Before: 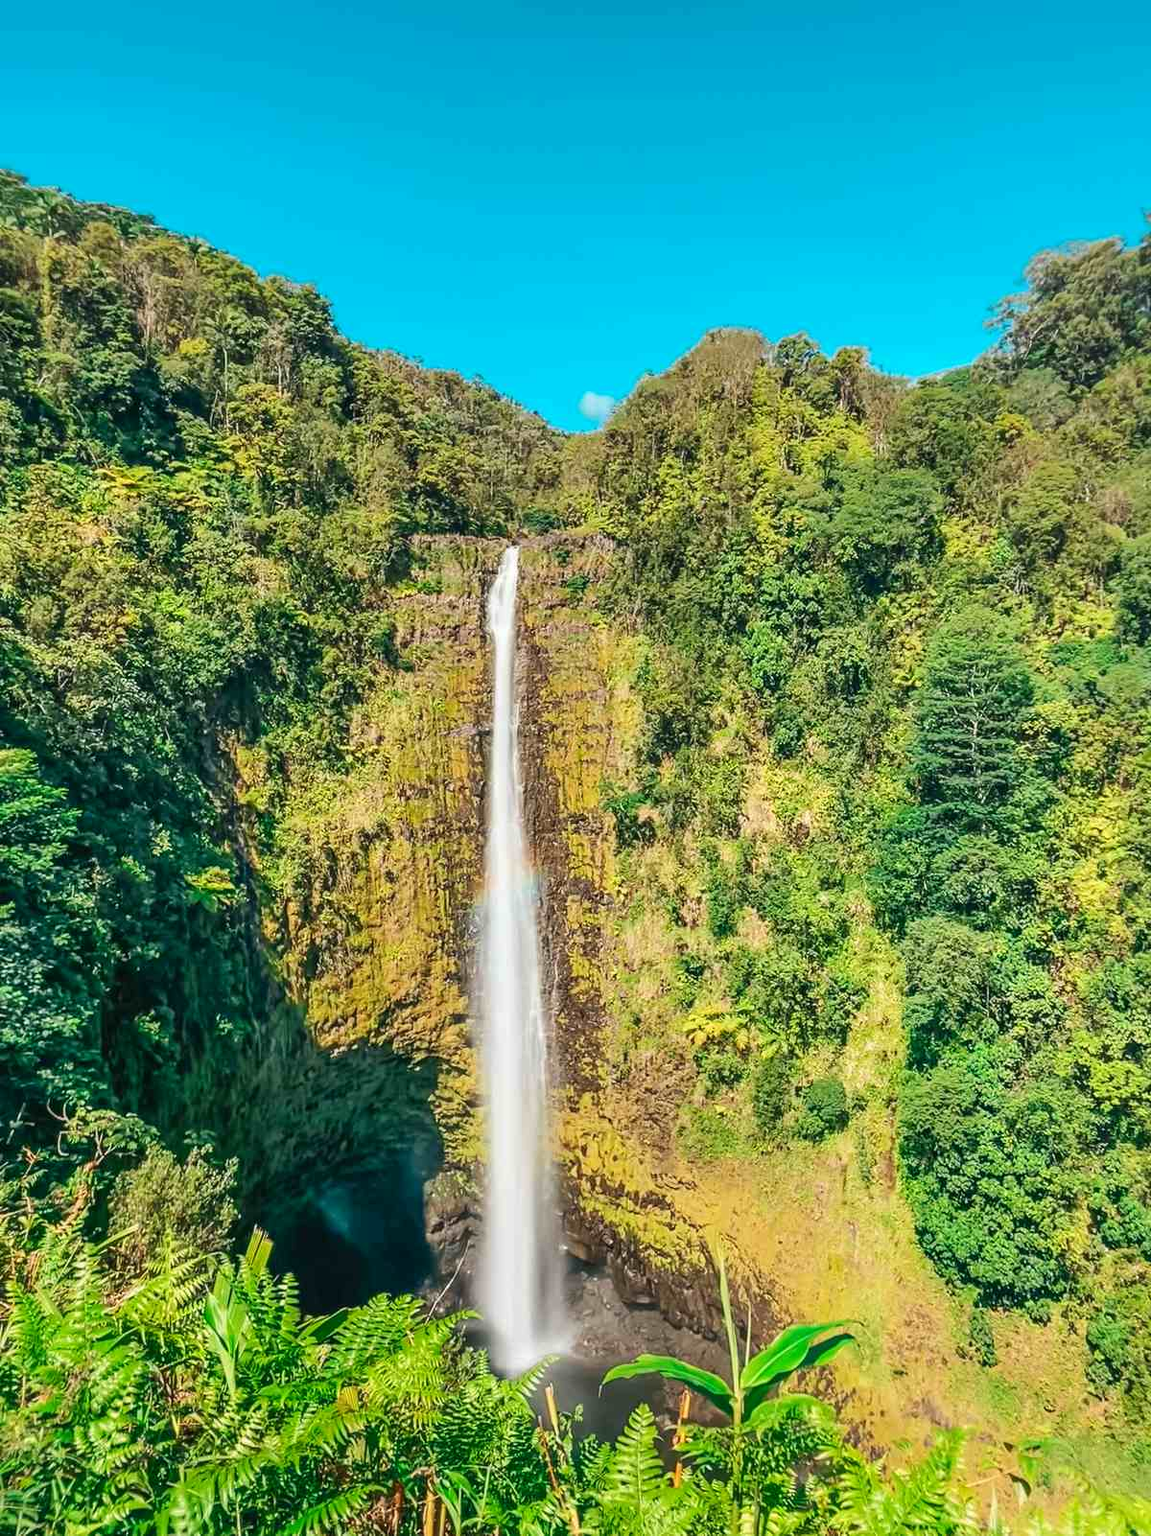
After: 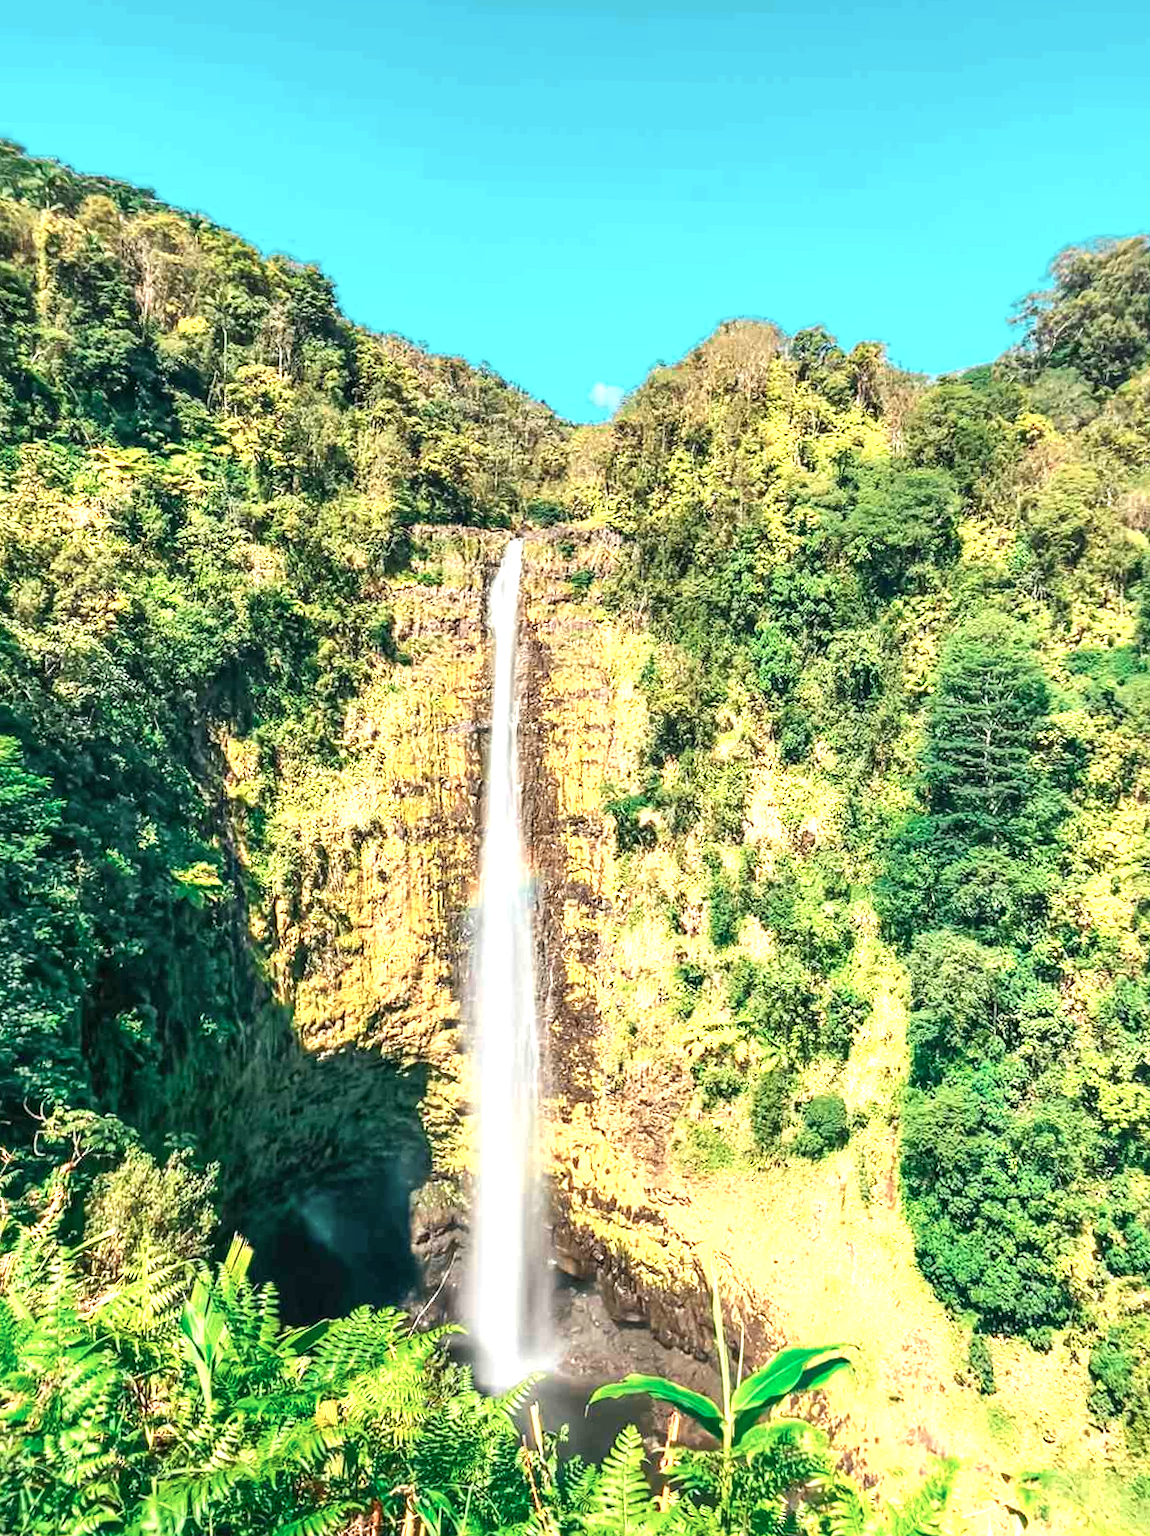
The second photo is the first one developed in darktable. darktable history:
crop and rotate: angle -1.29°
color zones: curves: ch0 [(0.018, 0.548) (0.224, 0.64) (0.425, 0.447) (0.675, 0.575) (0.732, 0.579)]; ch1 [(0.066, 0.487) (0.25, 0.5) (0.404, 0.43) (0.75, 0.421) (0.956, 0.421)]; ch2 [(0.044, 0.561) (0.215, 0.465) (0.399, 0.544) (0.465, 0.548) (0.614, 0.447) (0.724, 0.43) (0.882, 0.623) (0.956, 0.632)]
exposure: black level correction 0.001, exposure 0.498 EV, compensate highlight preservation false
